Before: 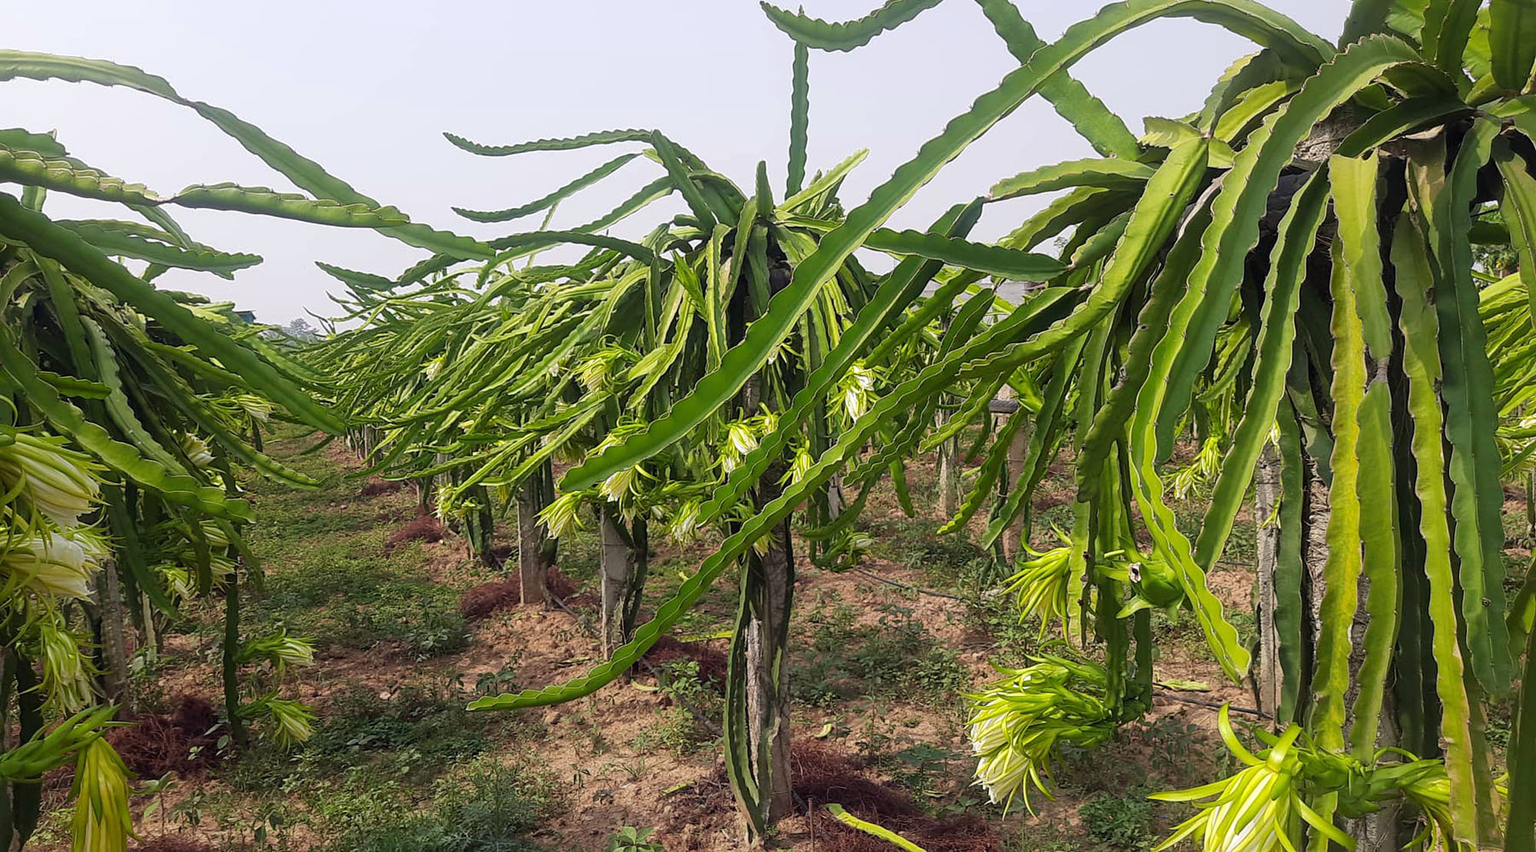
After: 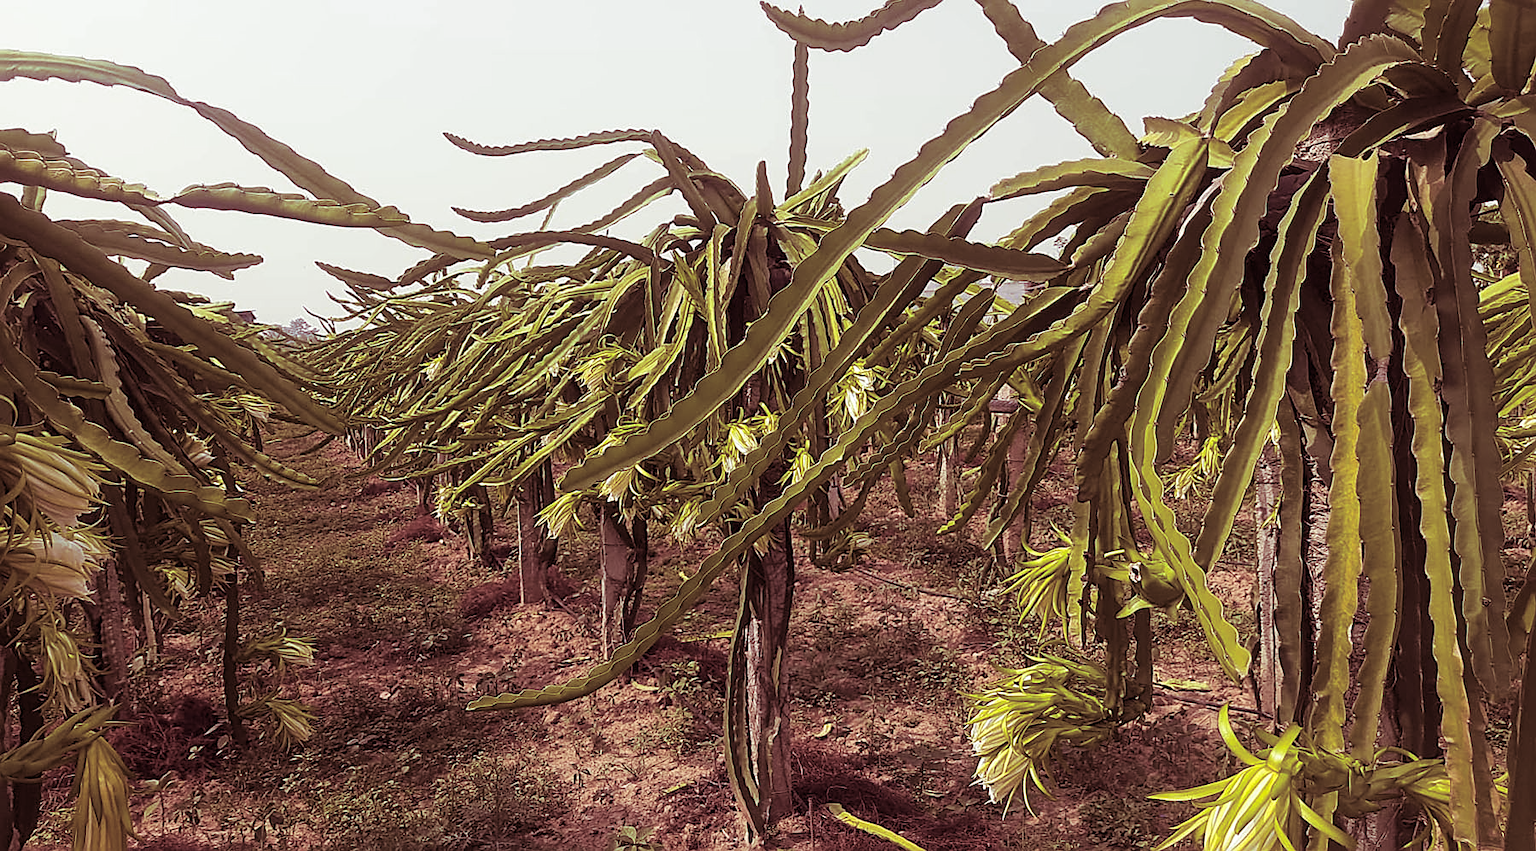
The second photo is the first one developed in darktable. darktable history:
sharpen: on, module defaults
split-toning: compress 20%
